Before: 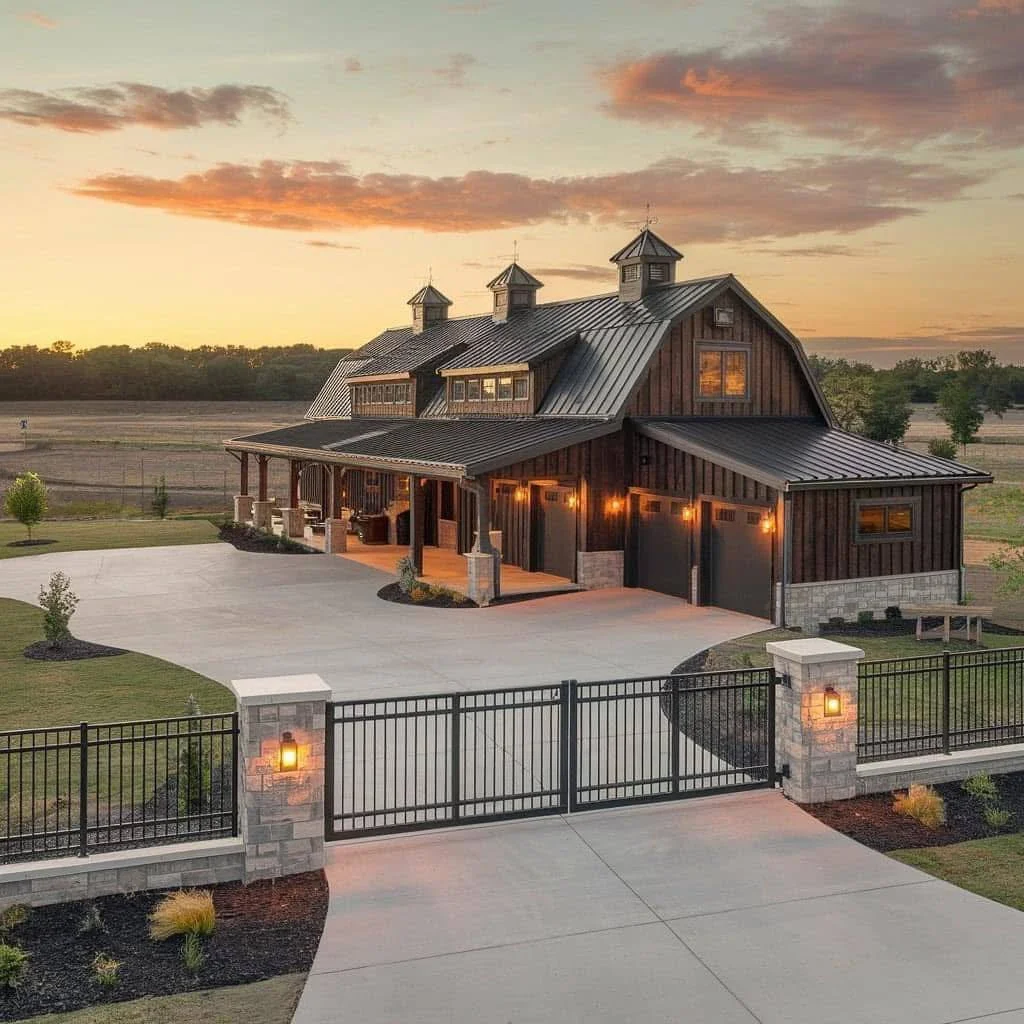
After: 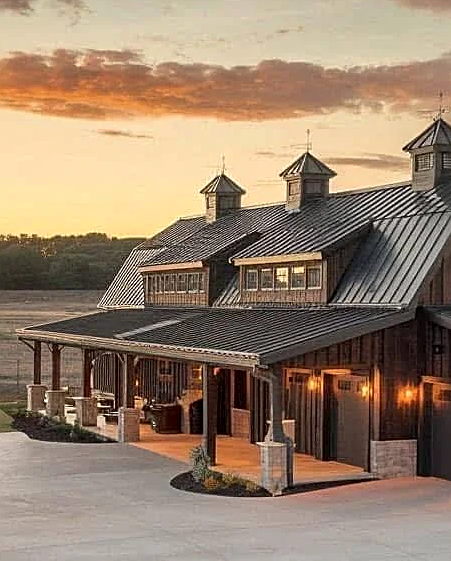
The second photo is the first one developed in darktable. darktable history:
local contrast: mode bilateral grid, contrast 20, coarseness 50, detail 130%, midtone range 0.2
crop: left 20.248%, top 10.86%, right 35.675%, bottom 34.321%
sharpen: on, module defaults
shadows and highlights: shadows 12, white point adjustment 1.2, soften with gaussian
